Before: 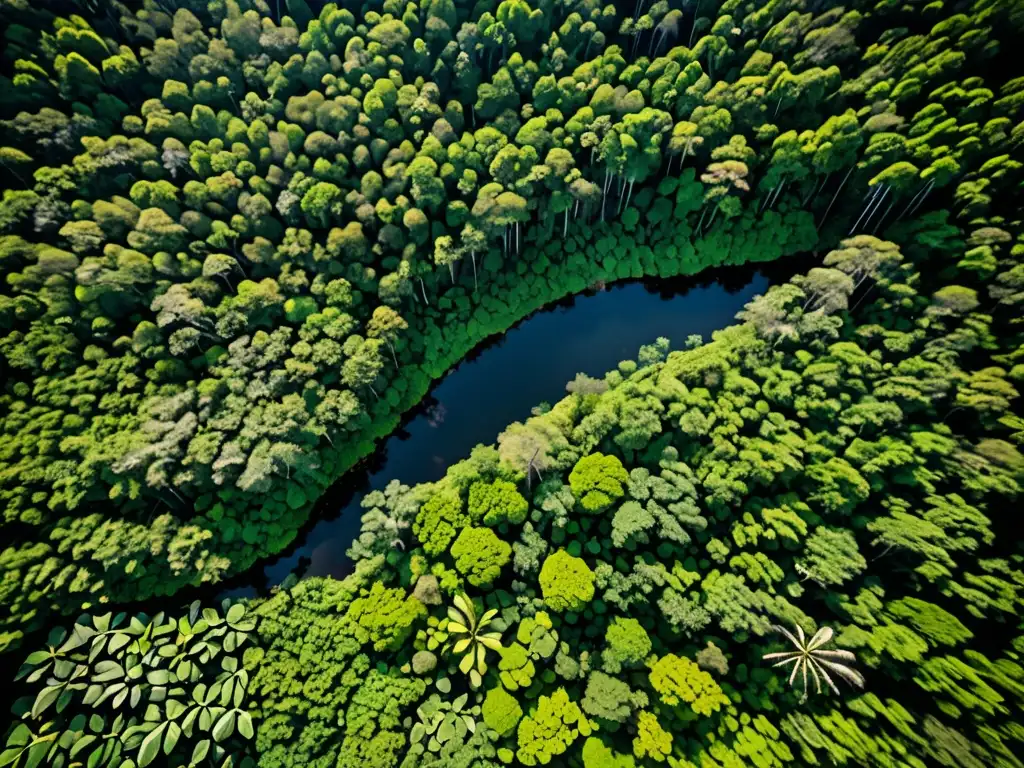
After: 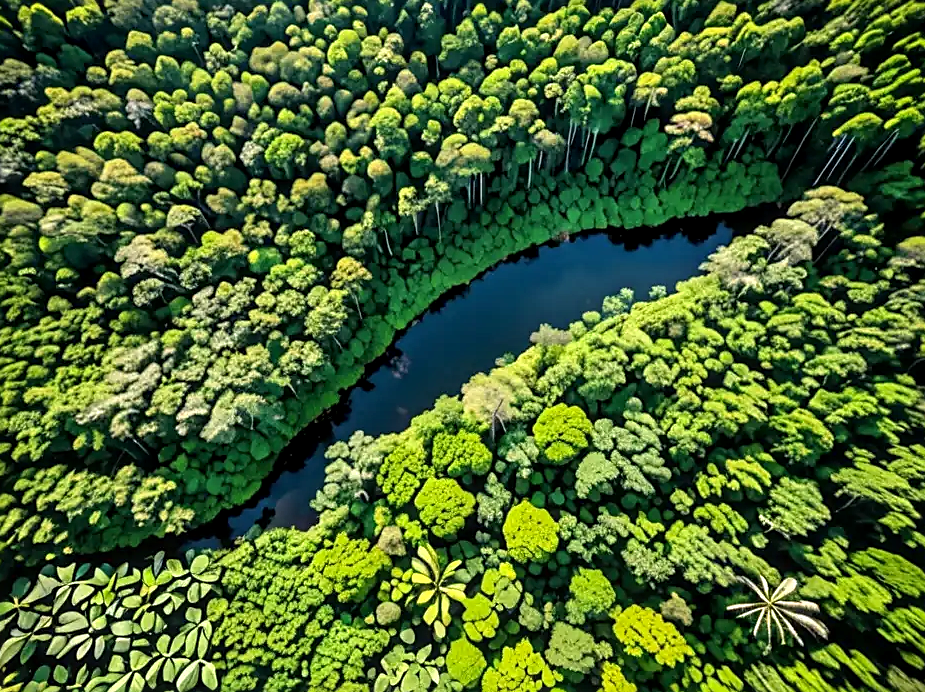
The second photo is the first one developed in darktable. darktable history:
sharpen: radius 1.904, amount 0.405, threshold 1.435
exposure: black level correction 0.001, exposure 0.498 EV, compensate highlight preservation false
crop: left 3.522%, top 6.503%, right 6.125%, bottom 3.296%
local contrast: detail 130%
